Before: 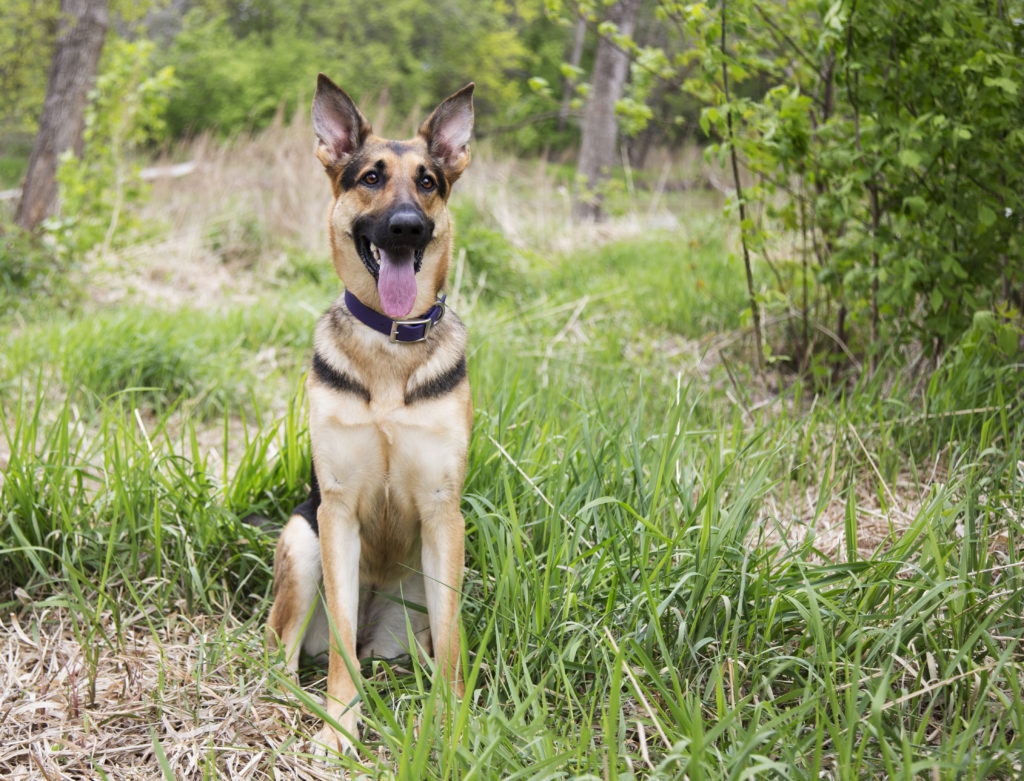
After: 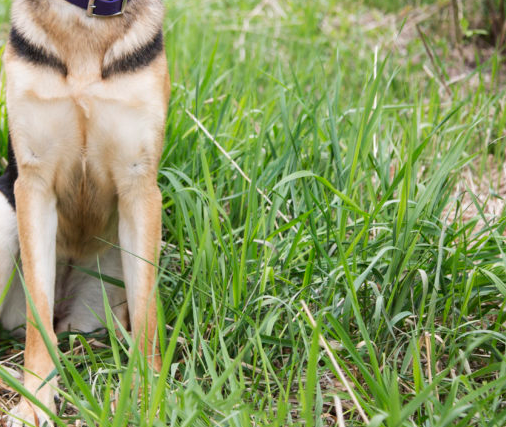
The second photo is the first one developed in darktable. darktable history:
crop: left 29.672%, top 41.786%, right 20.851%, bottom 3.487%
rgb levels: preserve colors max RGB
